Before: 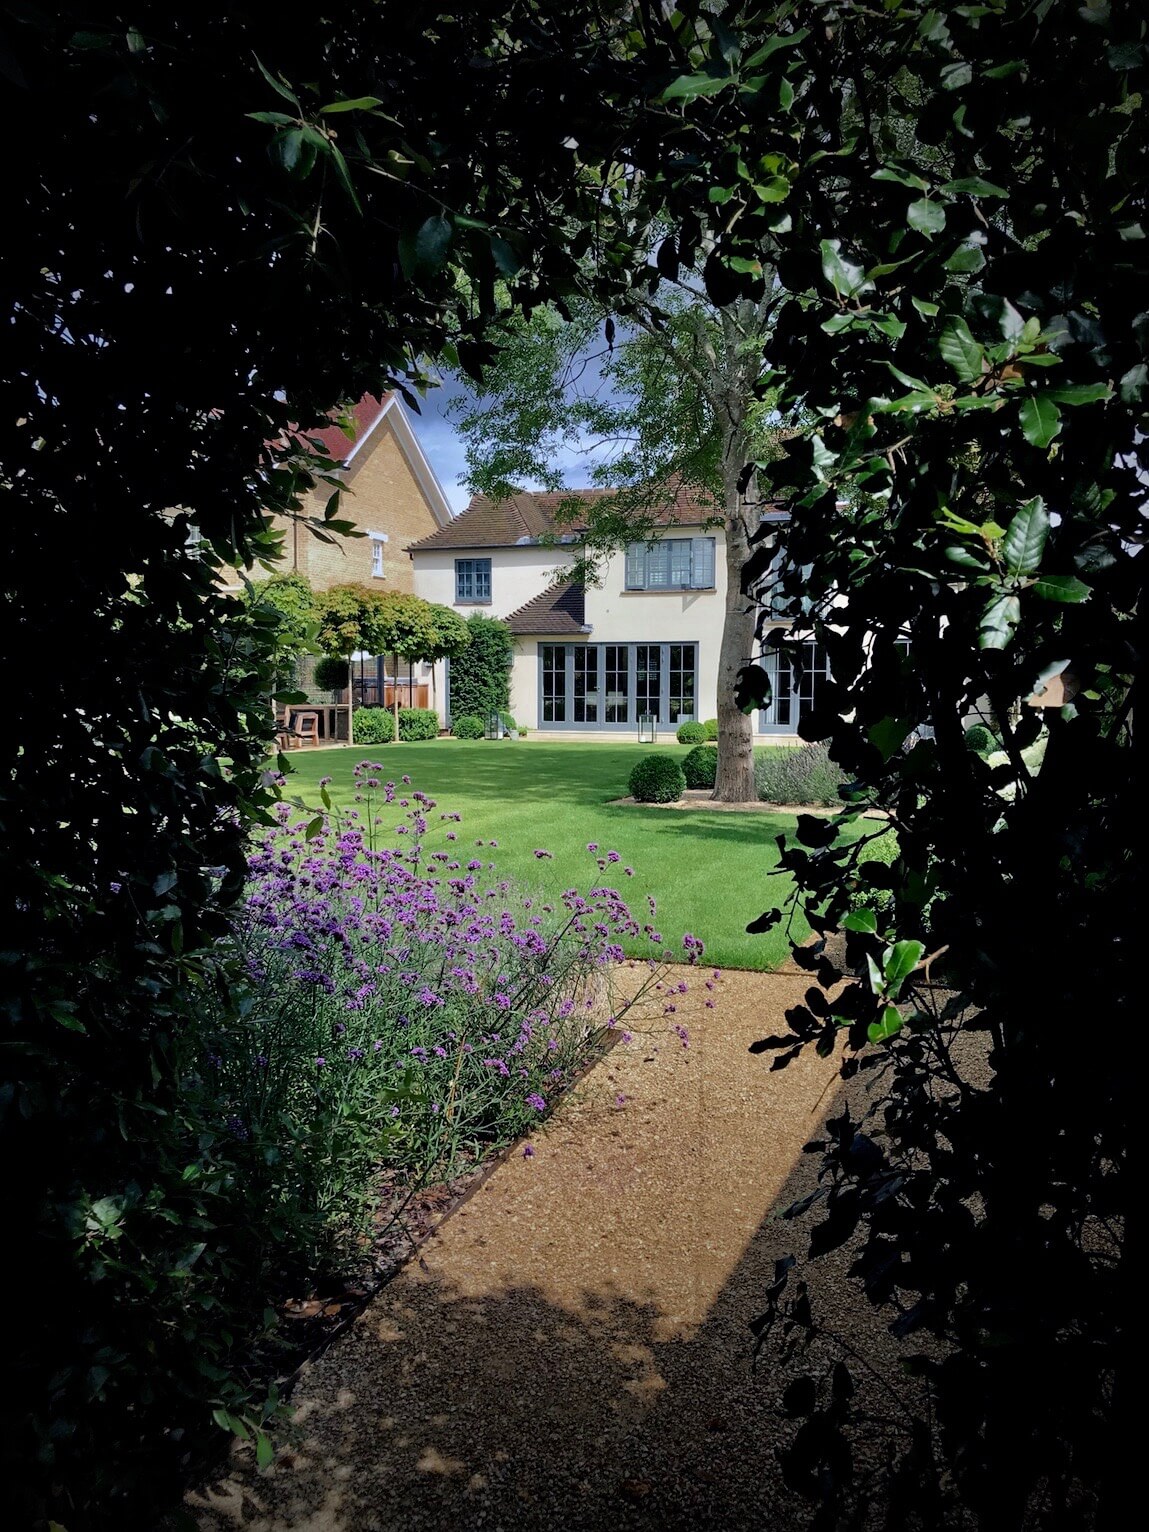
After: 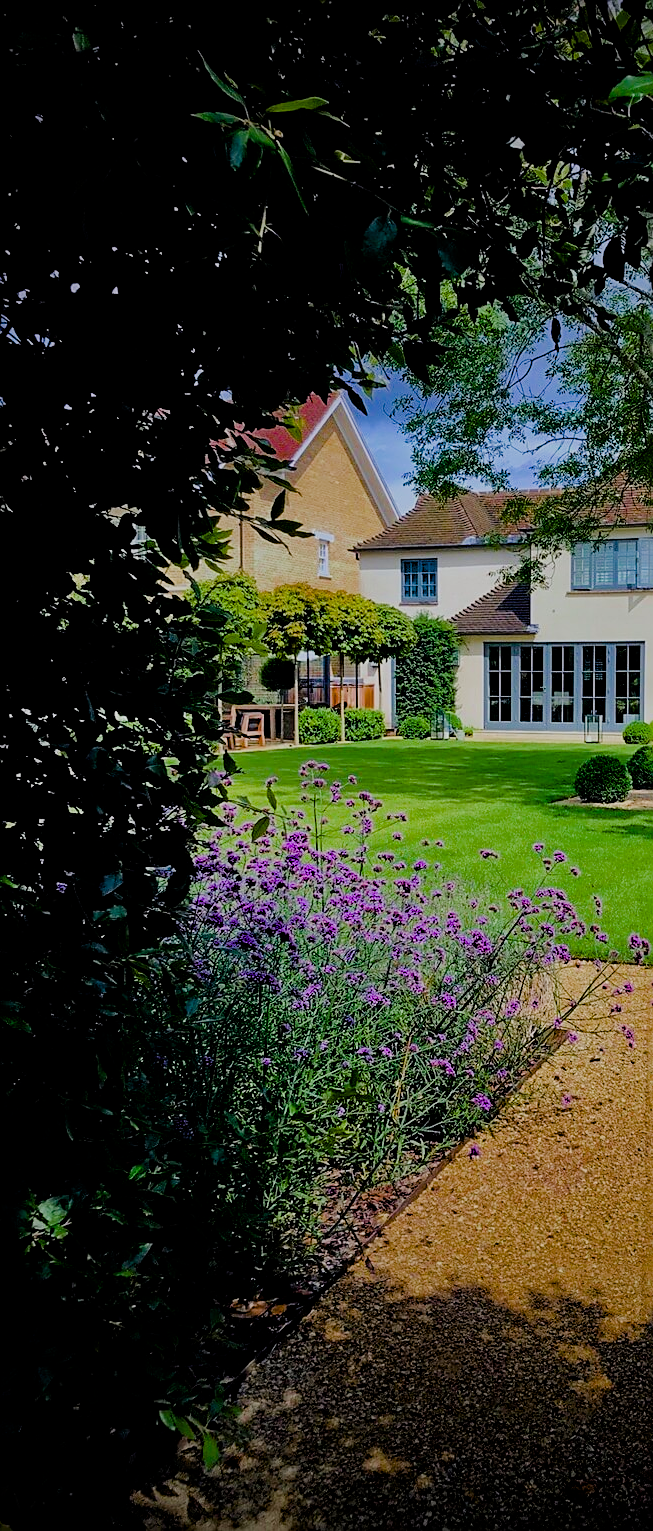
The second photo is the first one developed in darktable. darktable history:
filmic rgb: black relative exposure -7.65 EV, white relative exposure 4.56 EV, hardness 3.61, contrast 1.054
crop: left 4.78%, right 38.375%
shadows and highlights: shadows -20.3, white point adjustment -2.07, highlights -34.79
exposure: compensate exposure bias true, compensate highlight preservation false
sharpen: on, module defaults
color balance rgb: global offset › luminance -0.272%, global offset › hue 262.88°, perceptual saturation grading › global saturation 20%, perceptual saturation grading › highlights -13.967%, perceptual saturation grading › shadows 49.421%, global vibrance 42.03%
